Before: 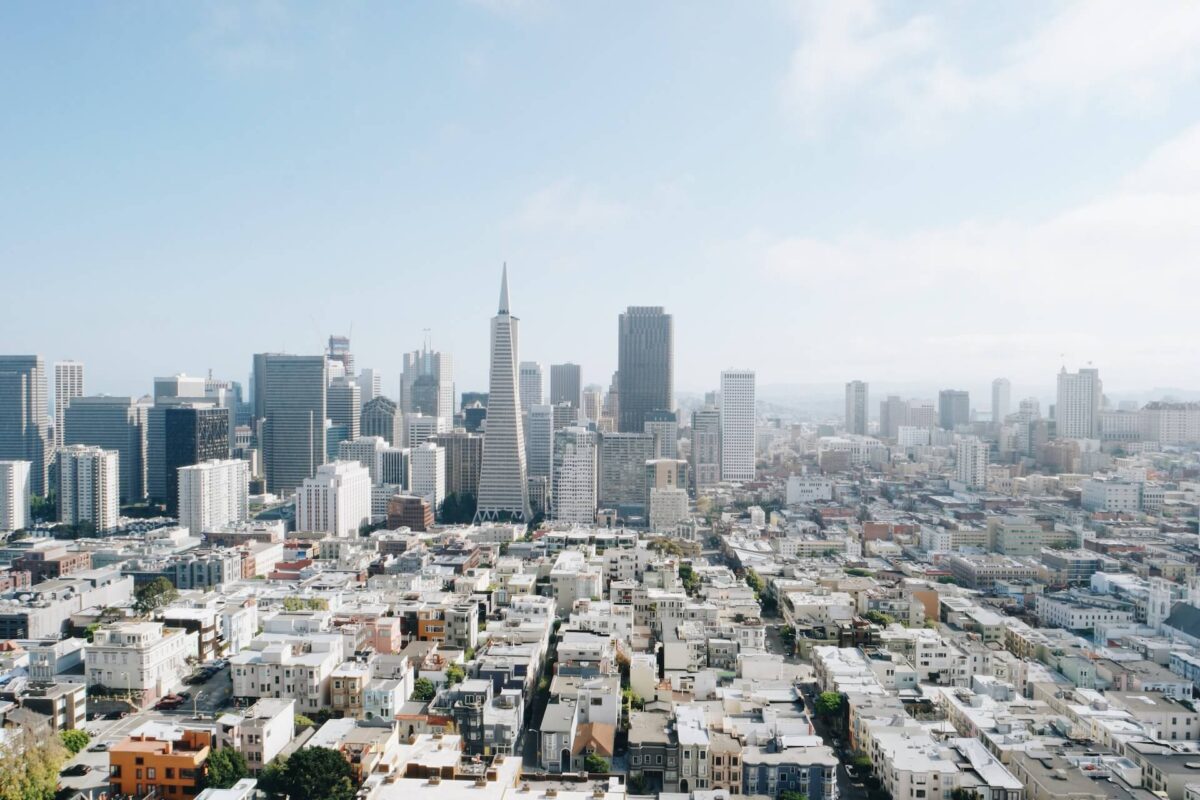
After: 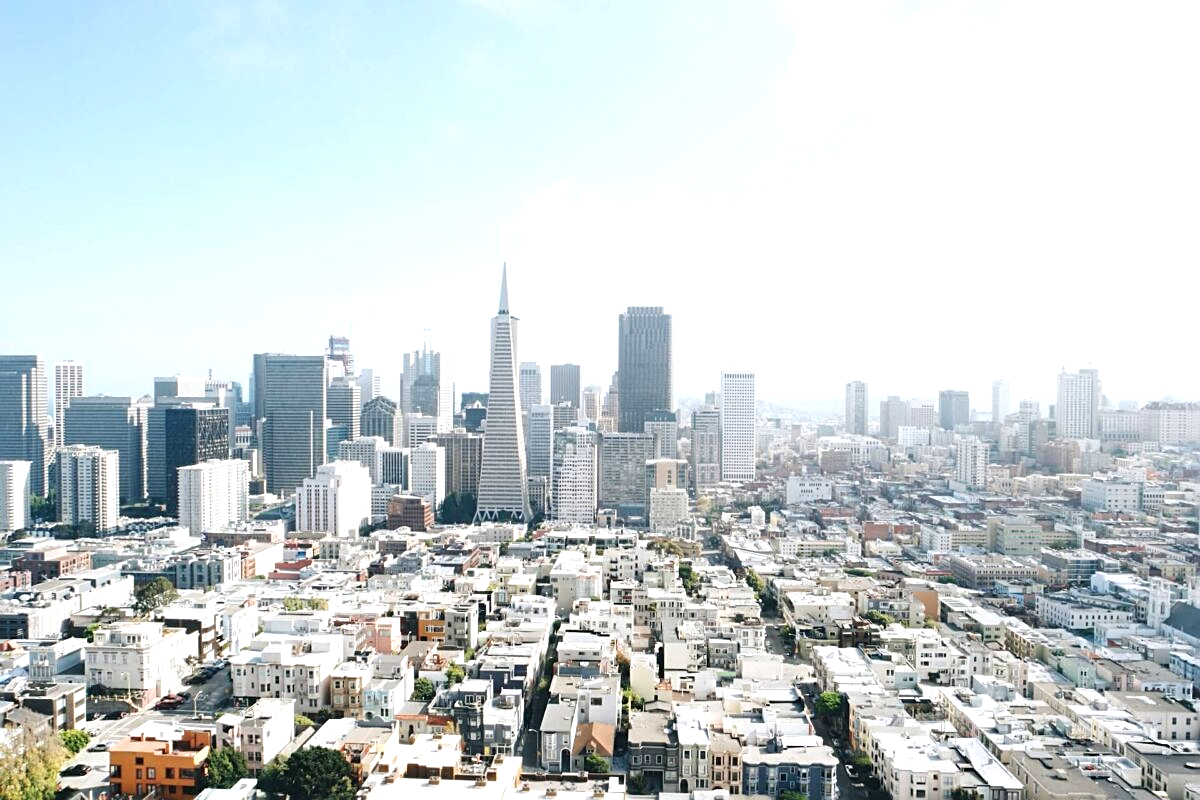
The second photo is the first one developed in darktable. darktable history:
sharpen: on, module defaults
exposure: black level correction 0, exposure 0.6 EV, compensate highlight preservation false
